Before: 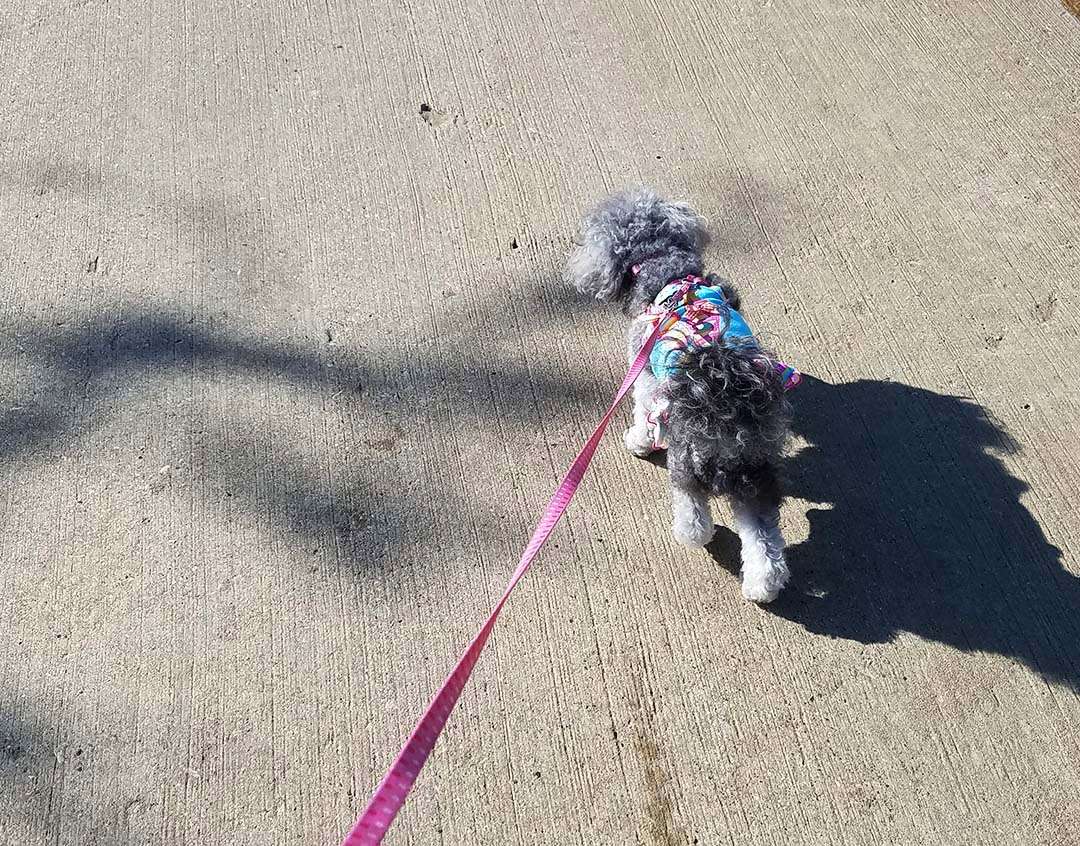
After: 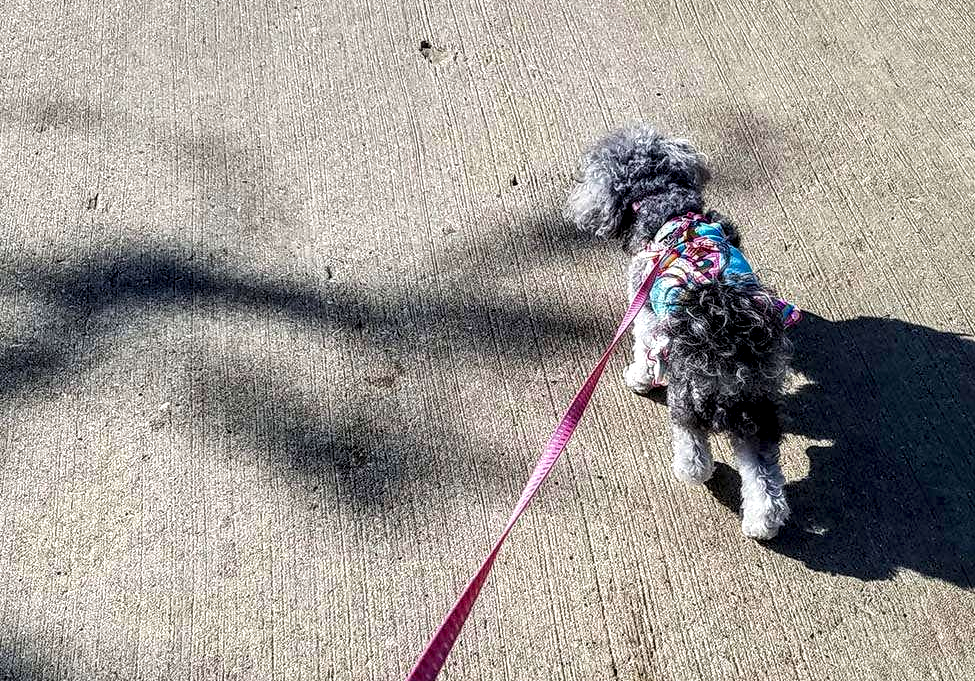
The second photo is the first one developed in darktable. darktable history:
crop: top 7.49%, right 9.717%, bottom 11.943%
local contrast: highlights 19%, detail 186%
